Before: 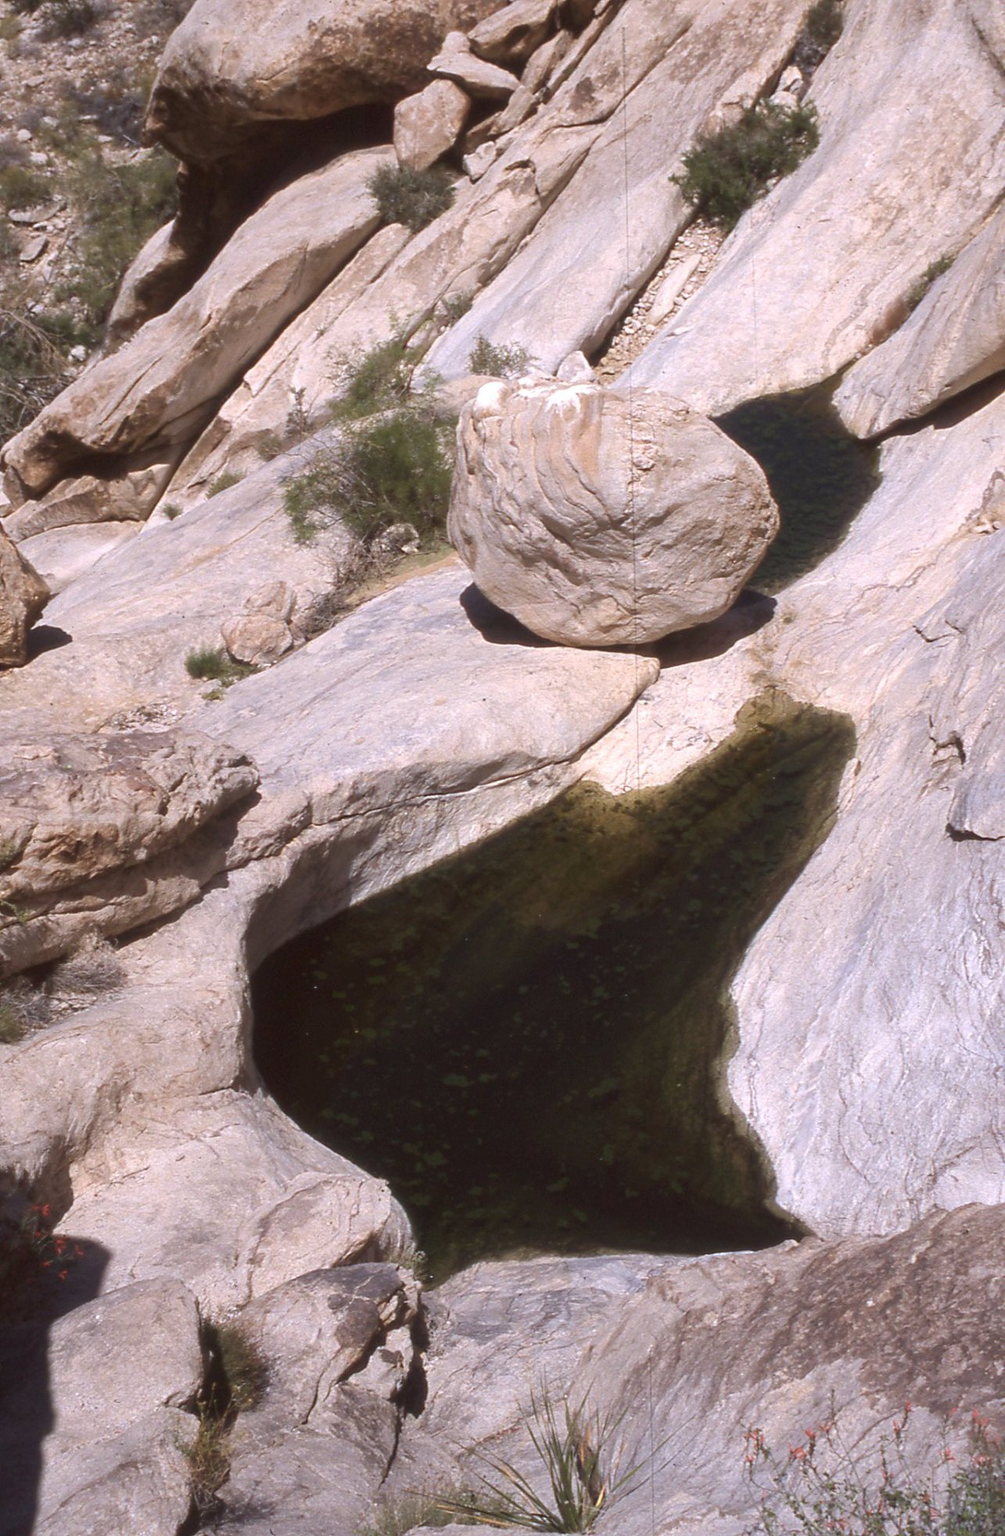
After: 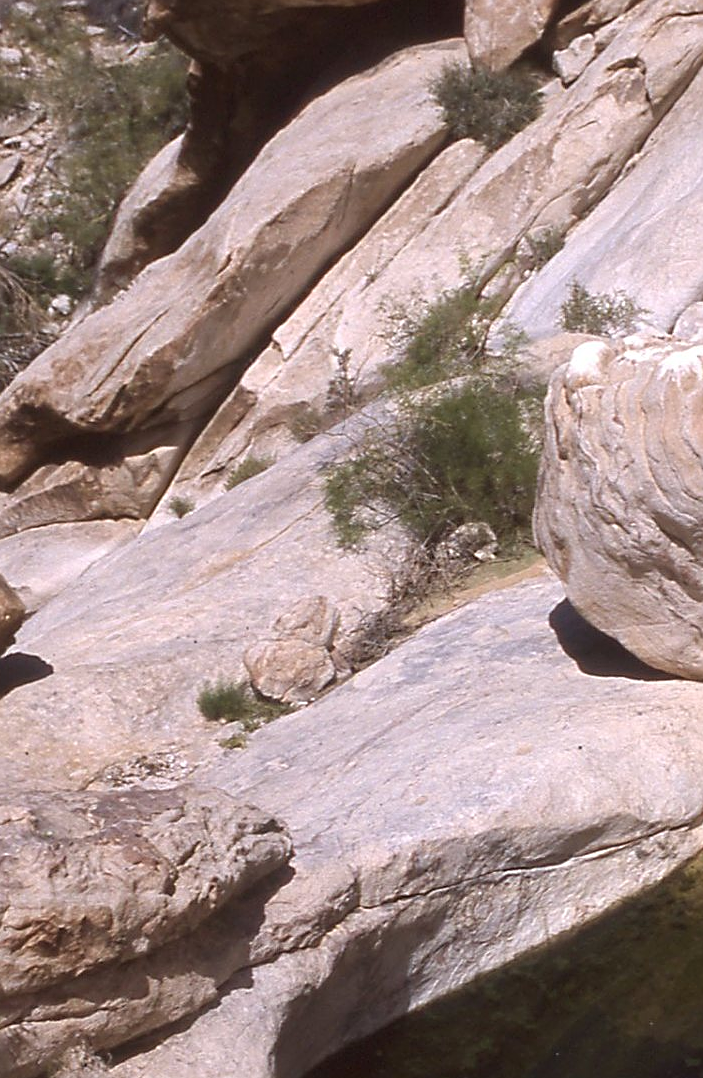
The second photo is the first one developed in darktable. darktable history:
crop and rotate: left 3.047%, top 7.509%, right 42.236%, bottom 37.598%
sharpen: on, module defaults
